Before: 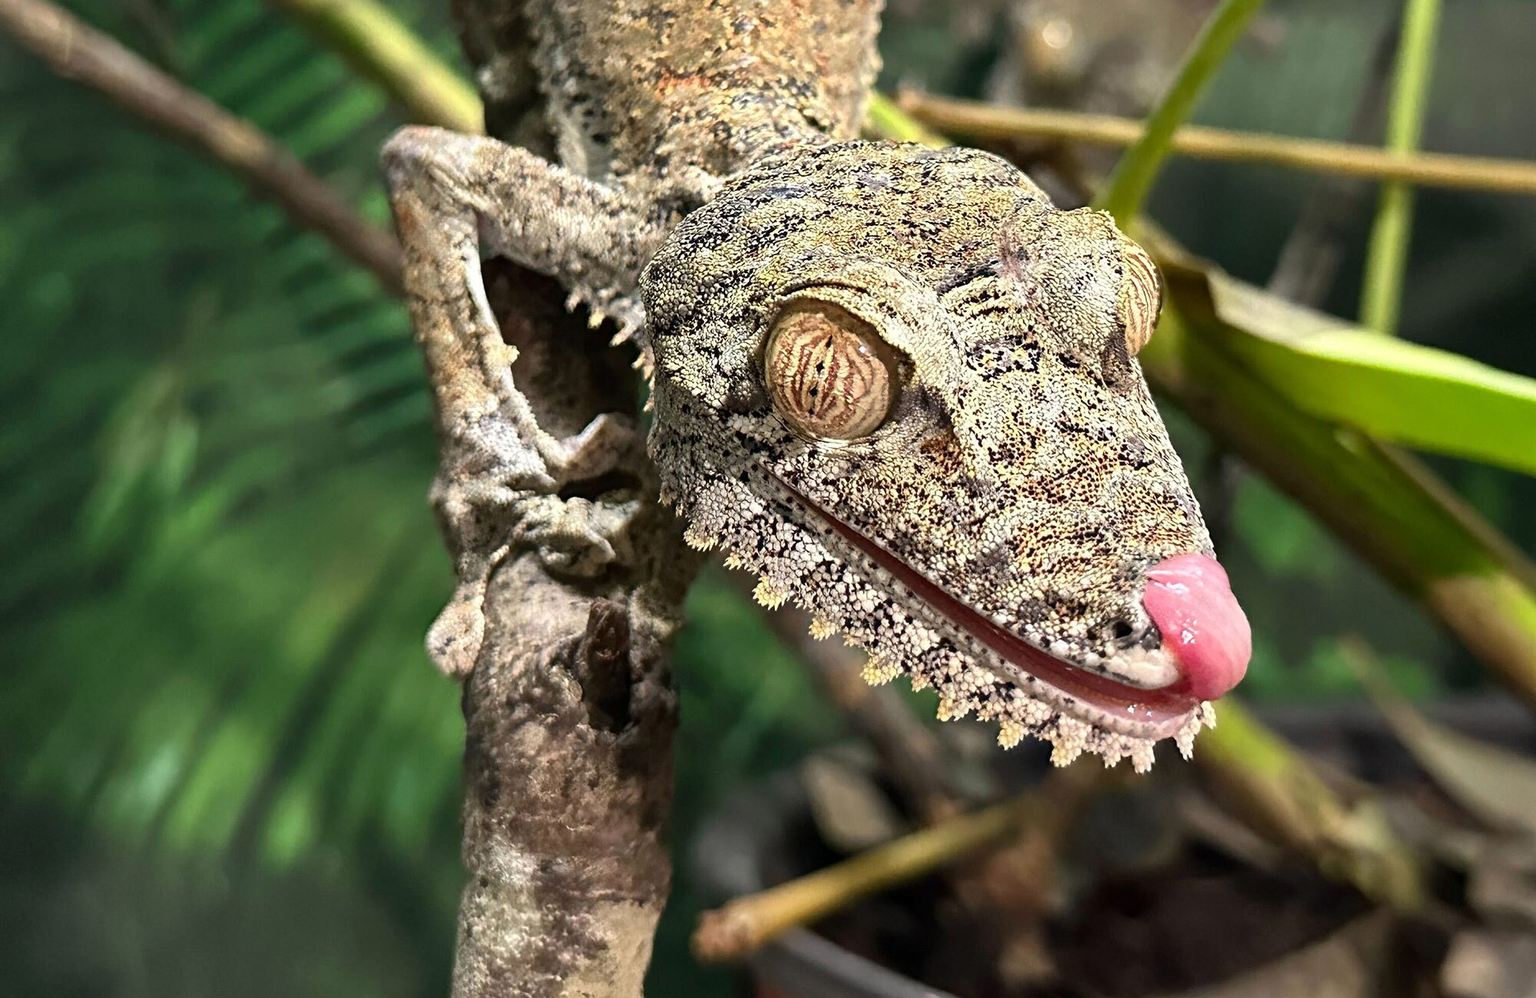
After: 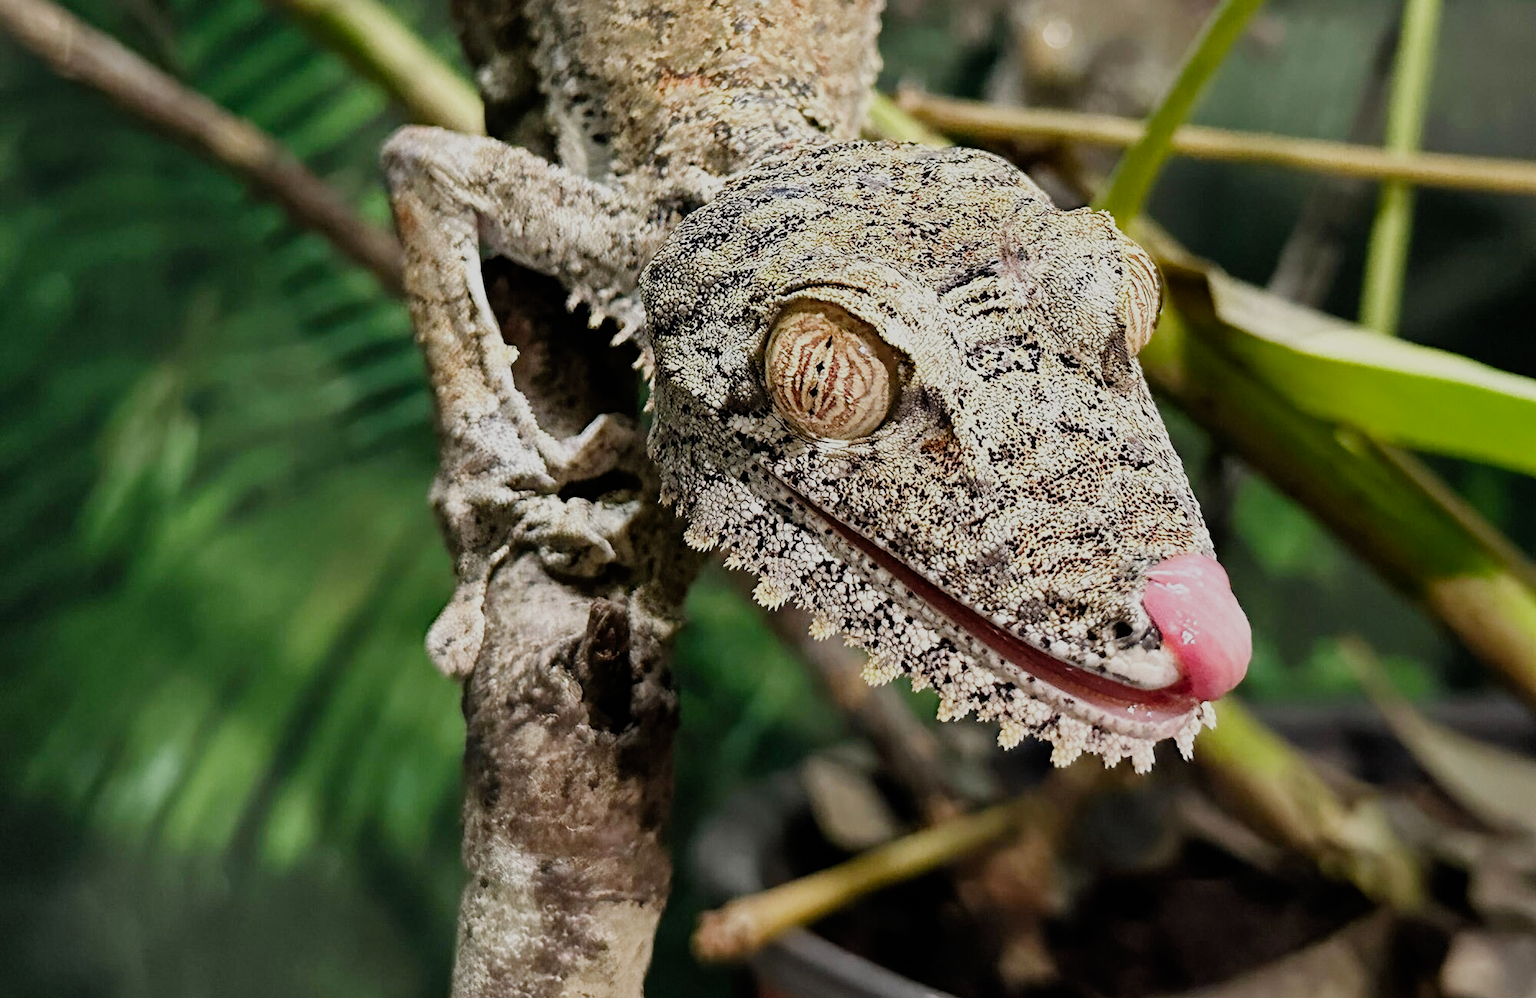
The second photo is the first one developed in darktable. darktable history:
color calibration: illuminant same as pipeline (D50), adaptation XYZ, x 0.346, y 0.358, temperature 5006.21 K
filmic rgb: black relative exposure -7.65 EV, white relative exposure 4.56 EV, hardness 3.61, preserve chrominance no, color science v5 (2021)
